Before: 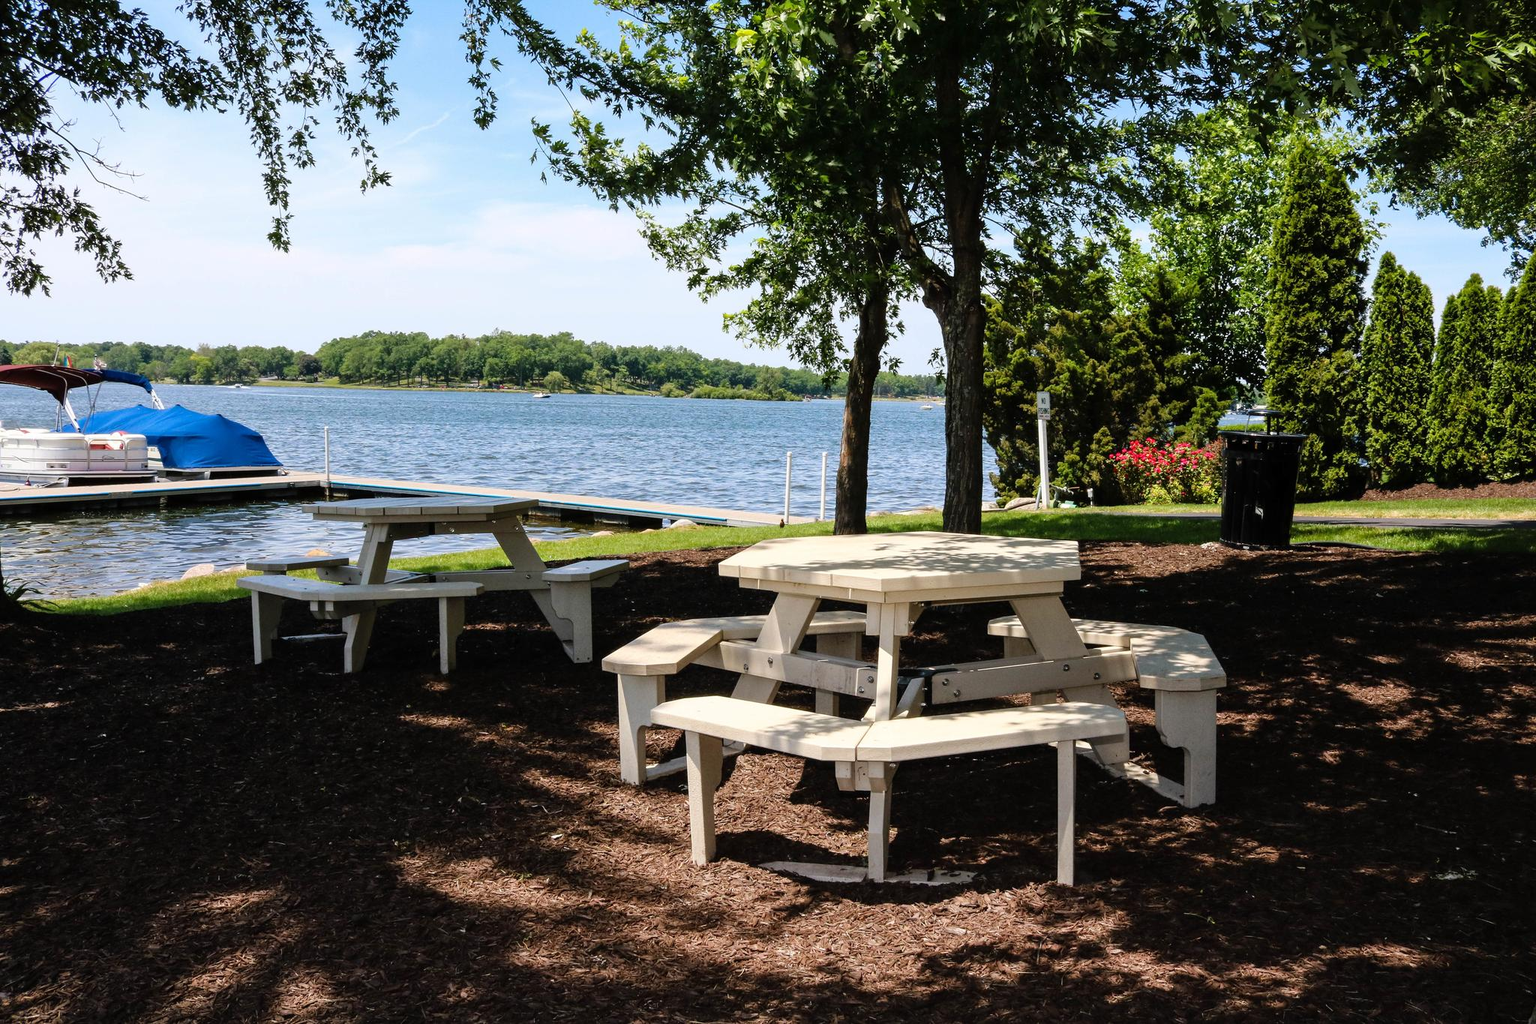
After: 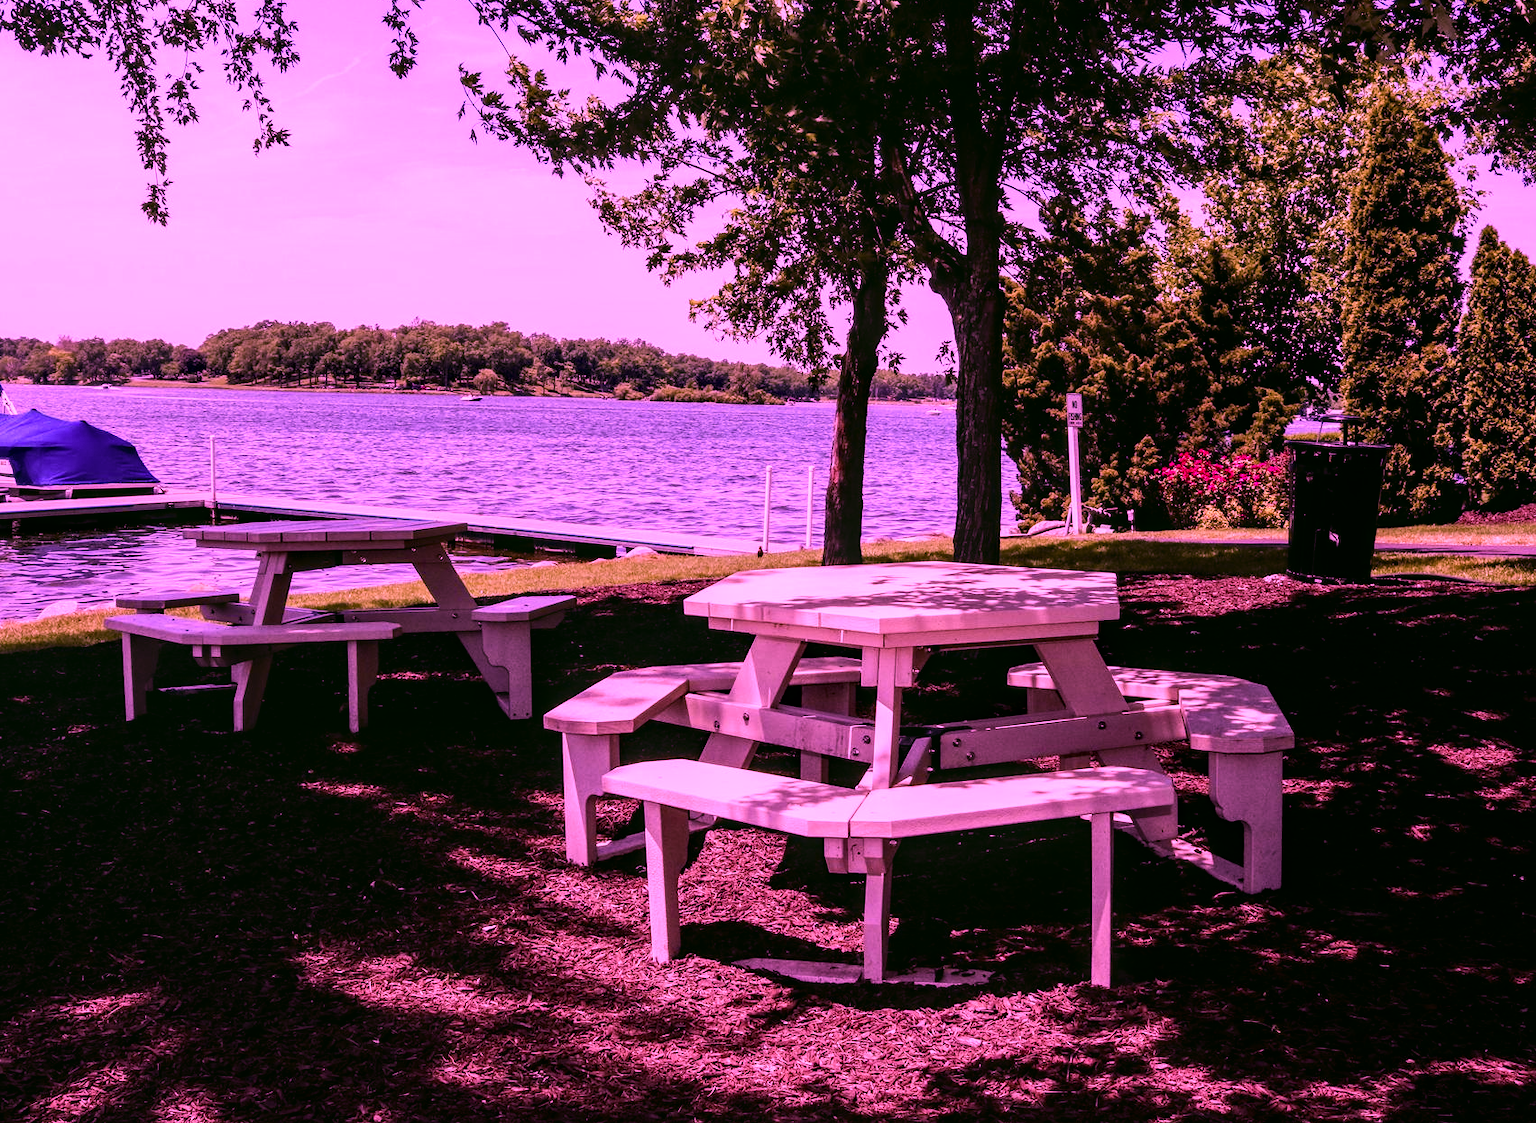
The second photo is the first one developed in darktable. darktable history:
color balance rgb: perceptual saturation grading › global saturation 20%, perceptual saturation grading › highlights -48.939%, perceptual saturation grading › shadows 25.965%, perceptual brilliance grading › highlights 17.022%, perceptual brilliance grading › mid-tones 31.798%, perceptual brilliance grading › shadows -31.61%, global vibrance 9.998%
local contrast: on, module defaults
color correction: highlights a* 4.34, highlights b* 4.99, shadows a* -7.14, shadows b* 5.01
exposure: exposure -0.568 EV, compensate highlight preservation false
color calibration: illuminant custom, x 0.262, y 0.521, temperature 7011.97 K
crop: left 9.766%, top 6.327%, right 7.049%, bottom 2.347%
tone equalizer: on, module defaults
